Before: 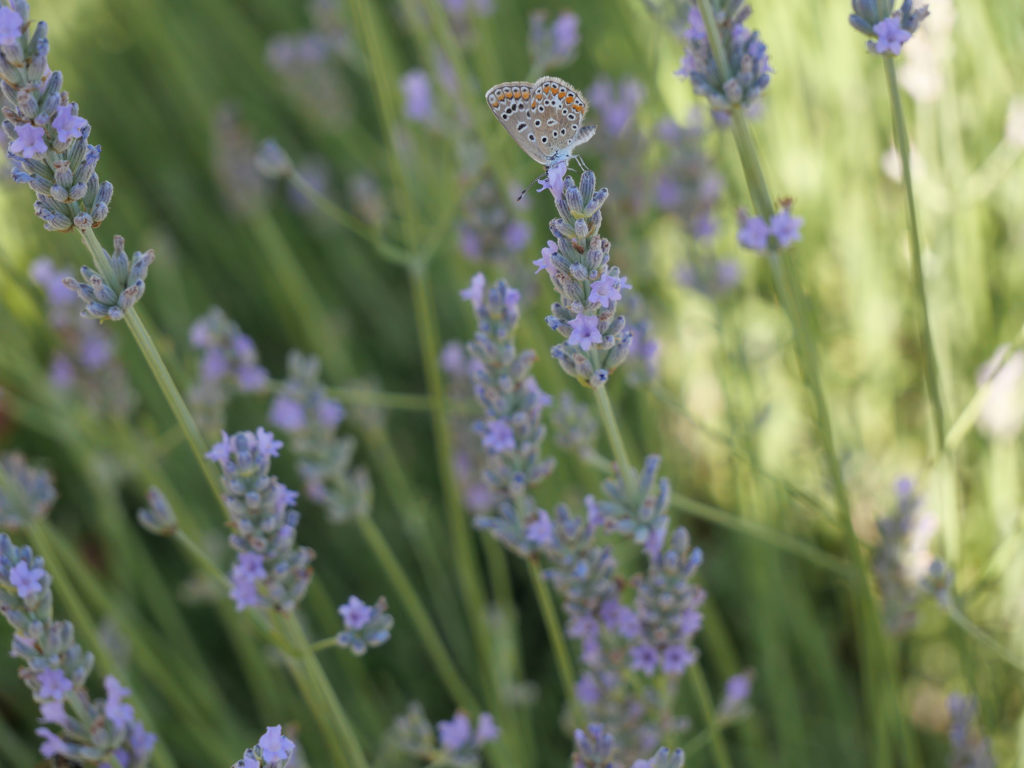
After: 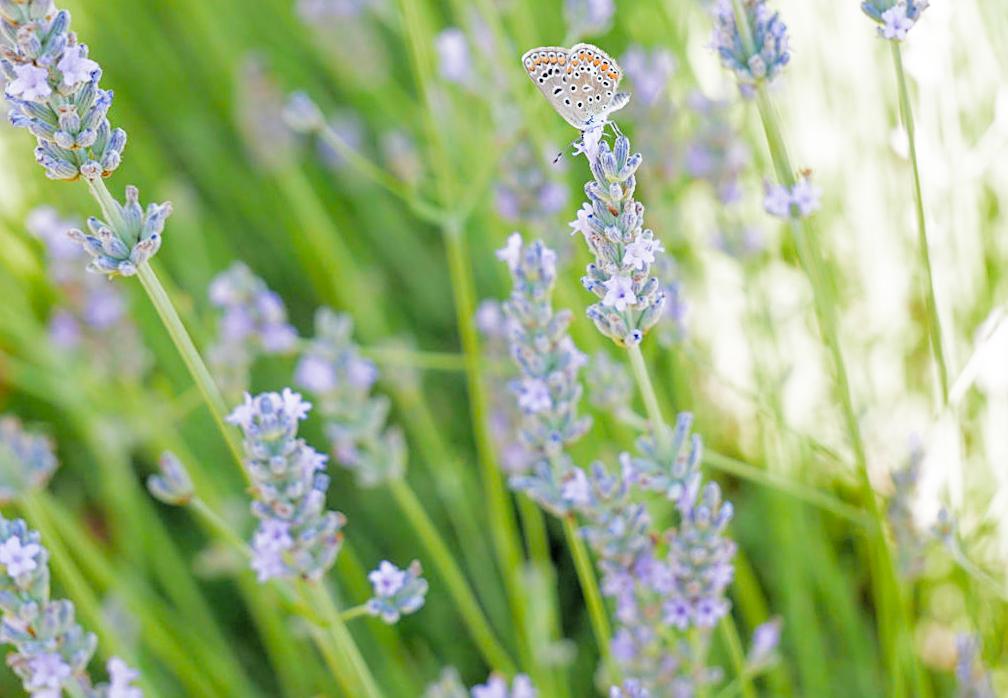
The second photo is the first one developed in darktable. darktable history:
sharpen: on, module defaults
color balance rgb: perceptual saturation grading › global saturation 10%, global vibrance 10%
exposure: black level correction 0.001, exposure 1.84 EV, compensate highlight preservation false
rotate and perspective: rotation -0.013°, lens shift (vertical) -0.027, lens shift (horizontal) 0.178, crop left 0.016, crop right 0.989, crop top 0.082, crop bottom 0.918
filmic rgb: black relative exposure -4.4 EV, white relative exposure 5 EV, threshold 3 EV, hardness 2.23, latitude 40.06%, contrast 1.15, highlights saturation mix 10%, shadows ↔ highlights balance 1.04%, preserve chrominance RGB euclidean norm (legacy), color science v4 (2020), enable highlight reconstruction true
